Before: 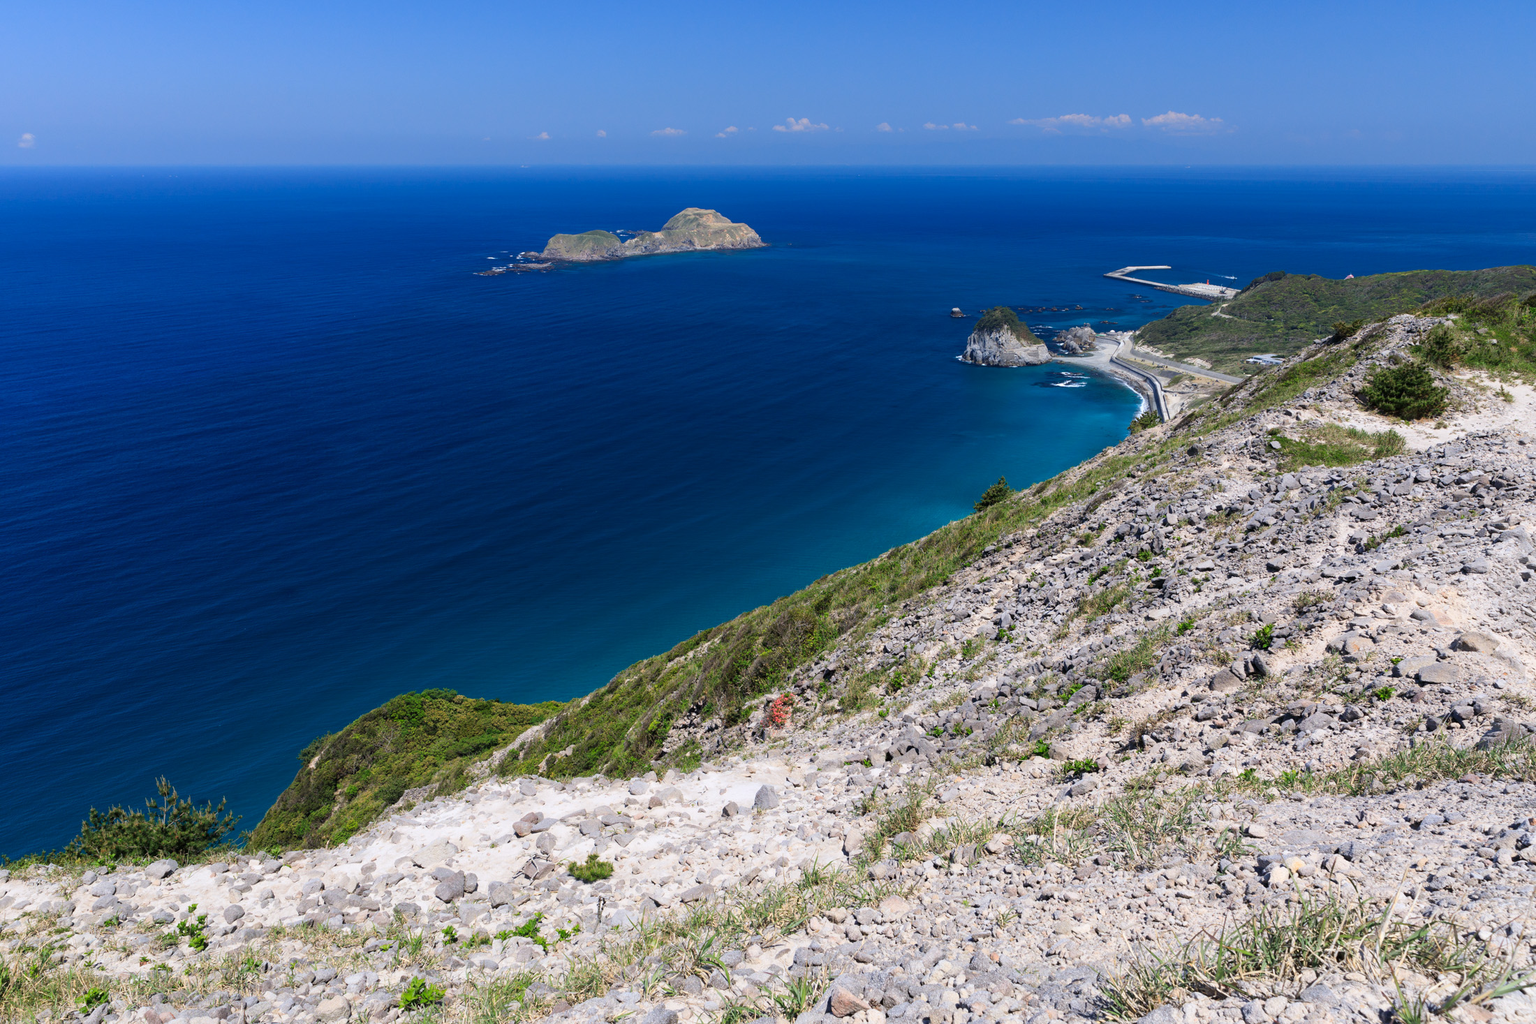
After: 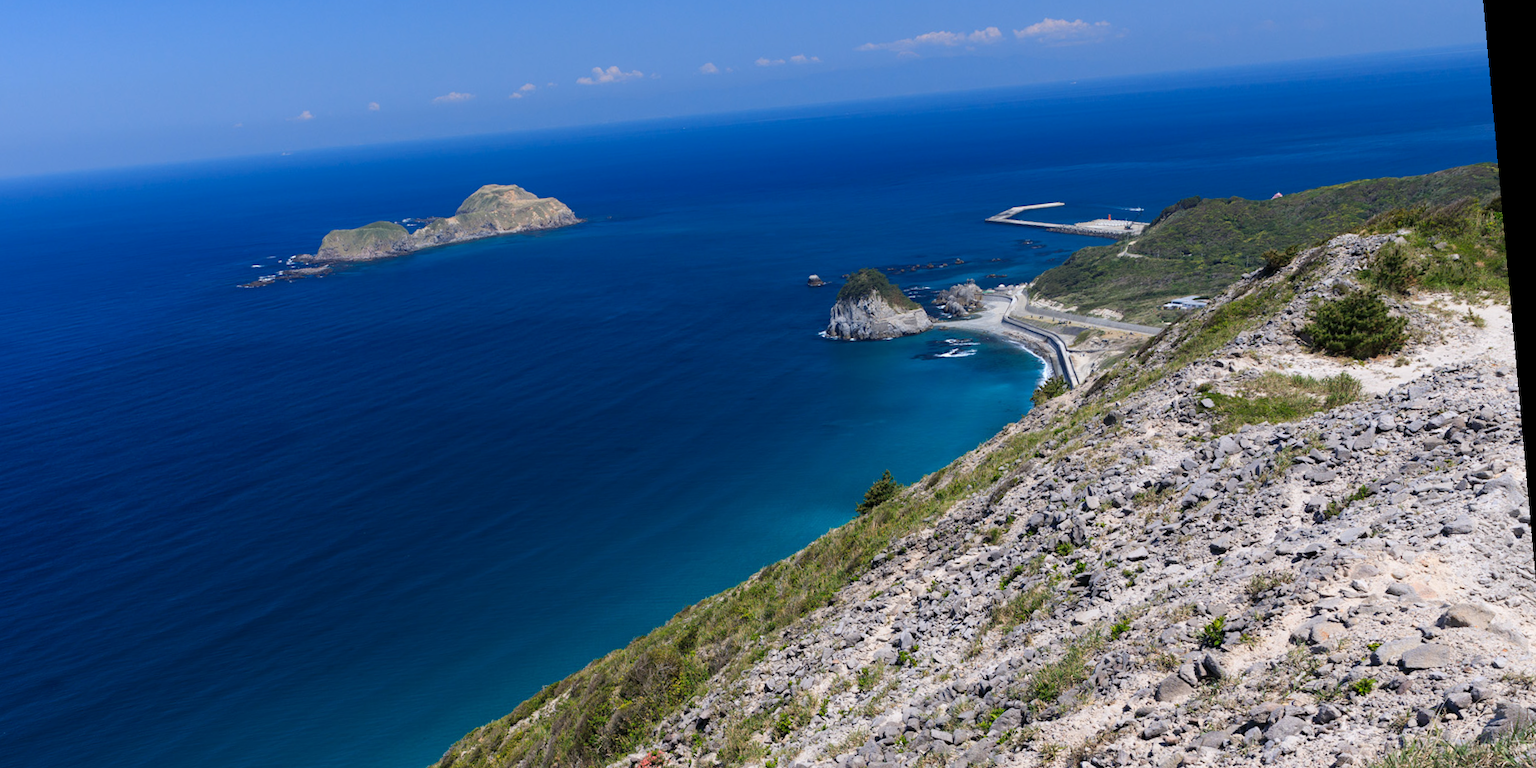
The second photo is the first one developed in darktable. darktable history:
crop: left 18.38%, top 11.092%, right 2.134%, bottom 33.217%
rotate and perspective: rotation -5.2°, automatic cropping off
color zones: curves: ch1 [(0, 0.455) (0.063, 0.455) (0.286, 0.495) (0.429, 0.5) (0.571, 0.5) (0.714, 0.5) (0.857, 0.5) (1, 0.455)]; ch2 [(0, 0.532) (0.063, 0.521) (0.233, 0.447) (0.429, 0.489) (0.571, 0.5) (0.714, 0.5) (0.857, 0.5) (1, 0.532)]
